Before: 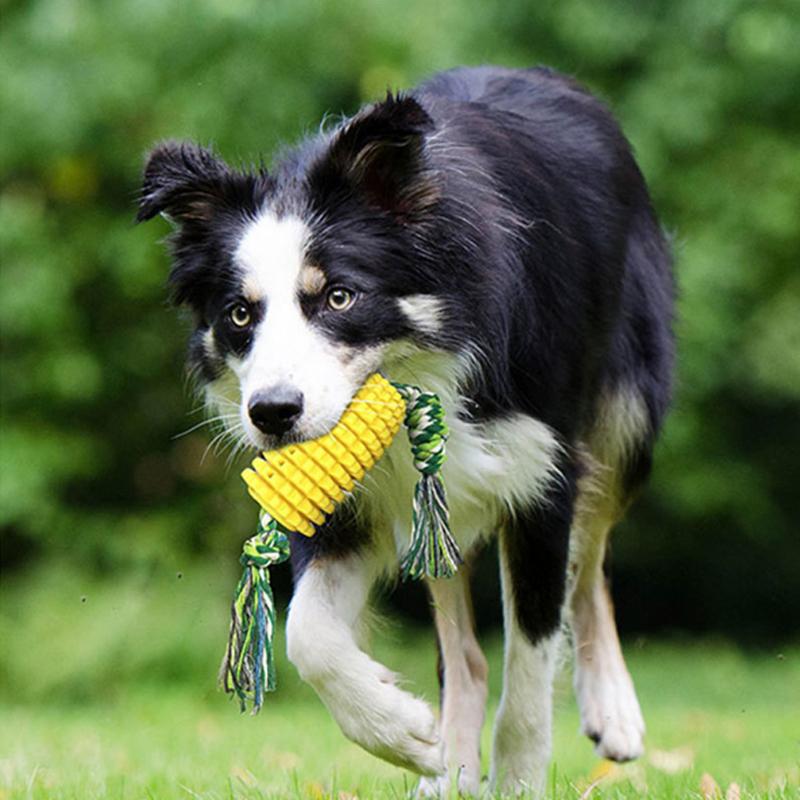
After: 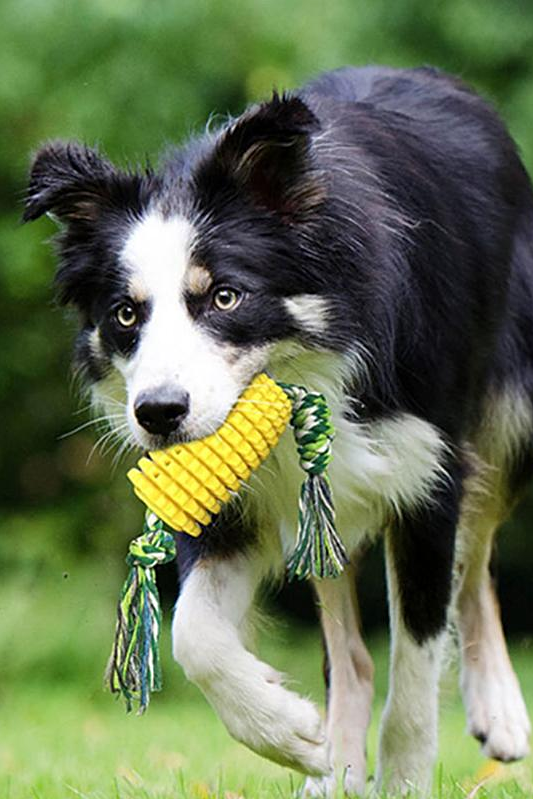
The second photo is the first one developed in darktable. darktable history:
exposure: exposure 0.014 EV, compensate highlight preservation false
crop and rotate: left 14.292%, right 19.041%
sharpen: amount 0.2
